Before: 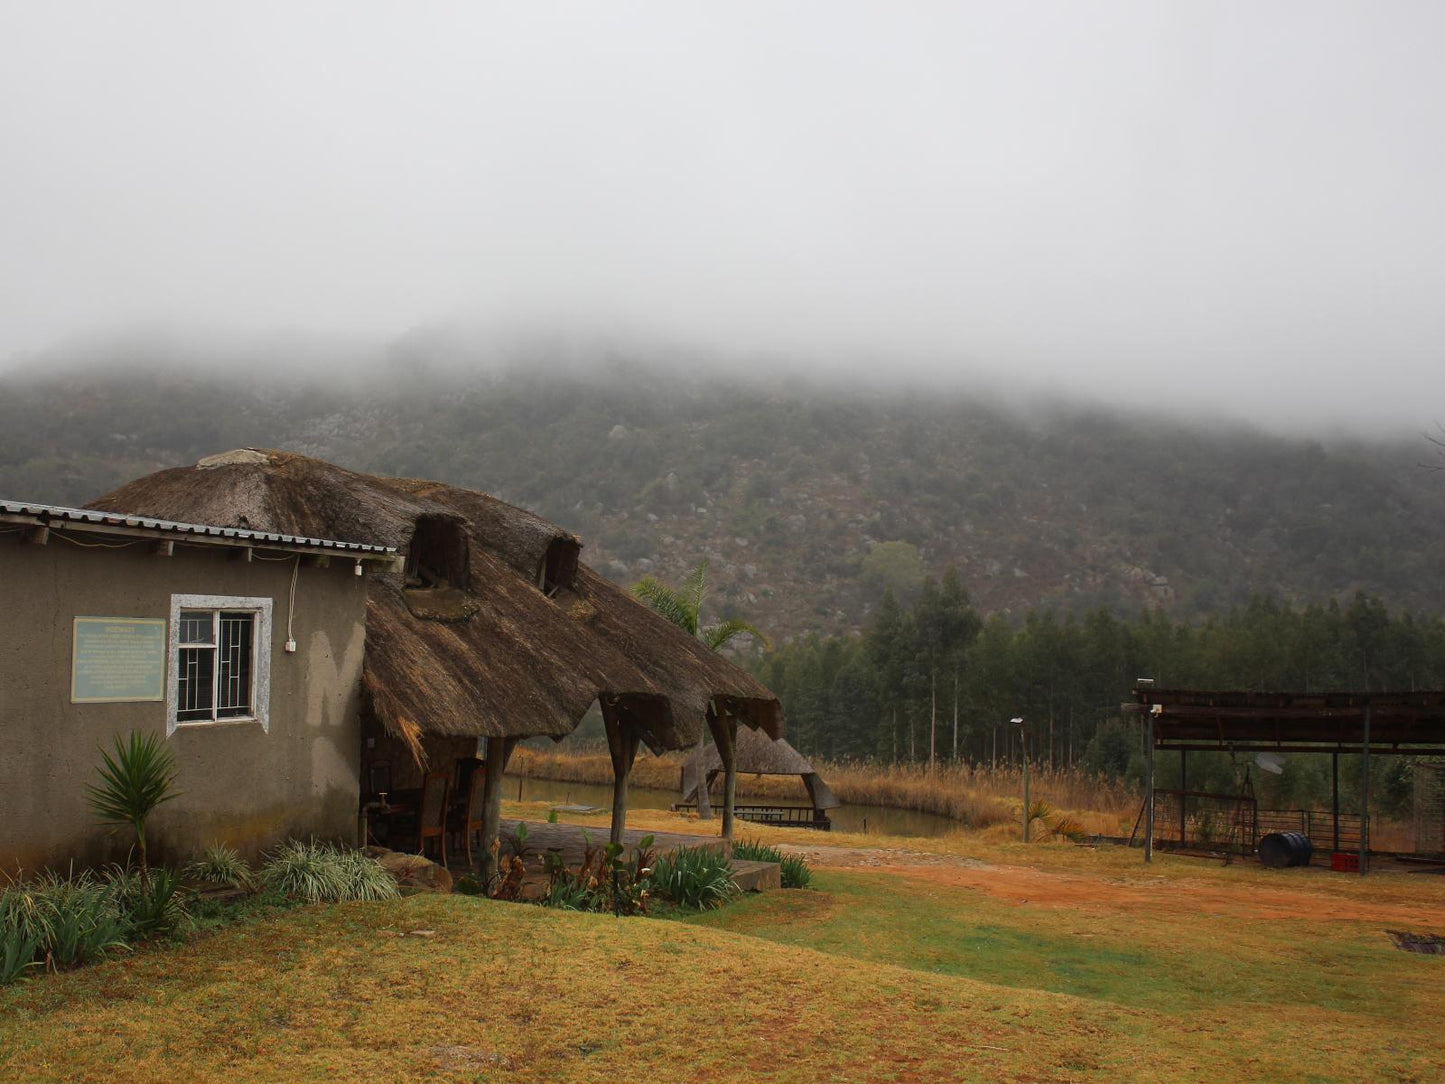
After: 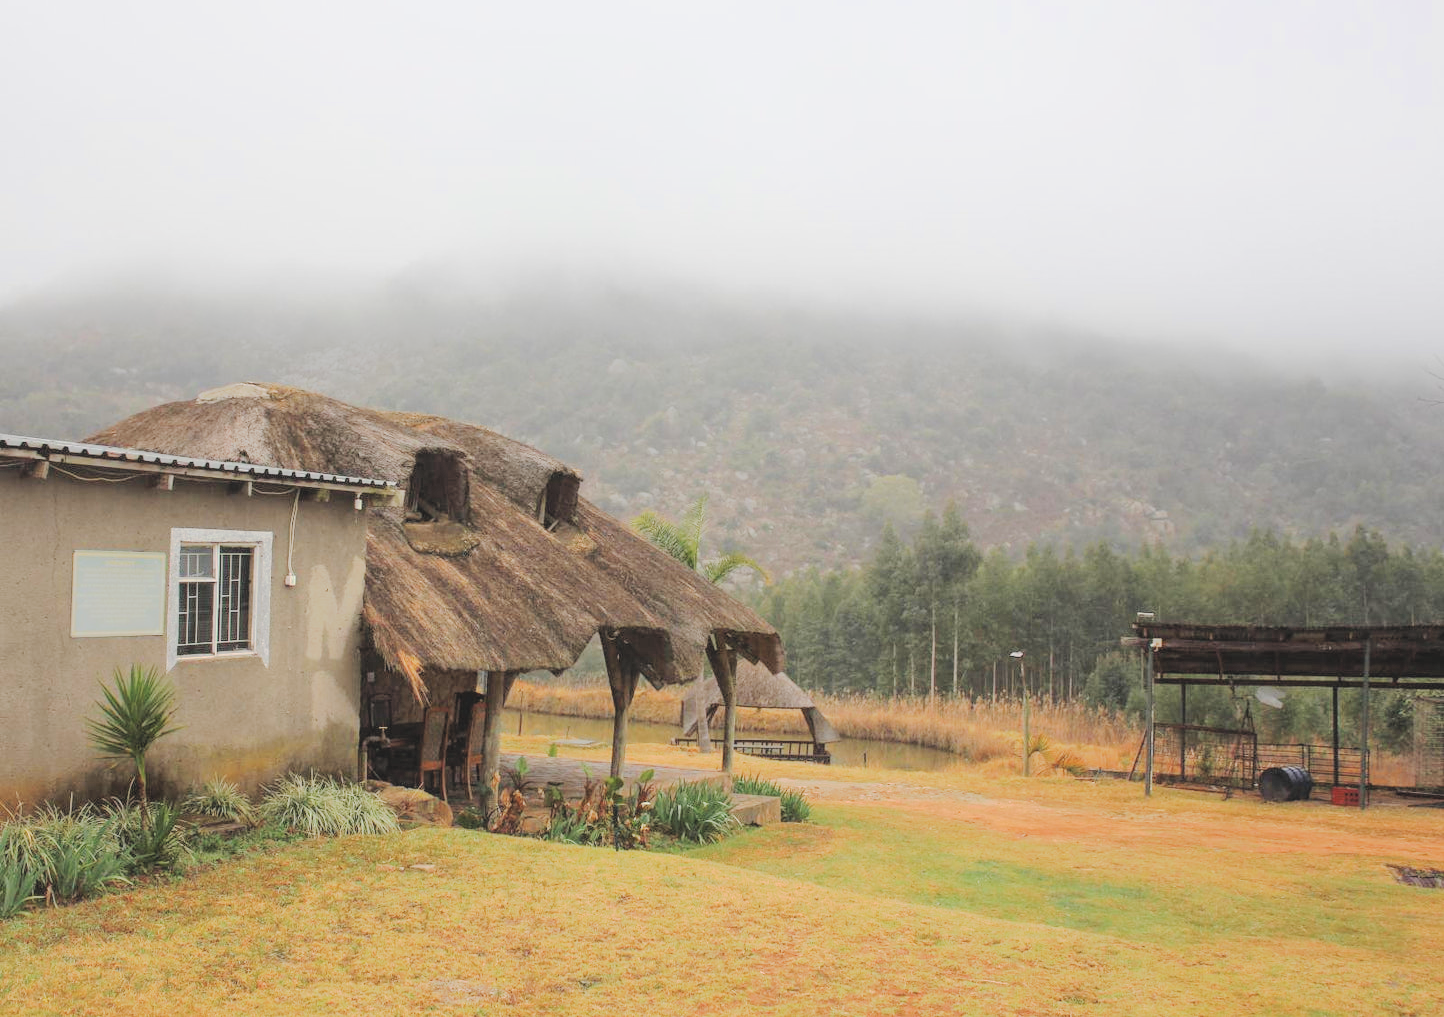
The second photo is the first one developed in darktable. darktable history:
local contrast: detail 110%
exposure: black level correction 0, exposure 1.446 EV, compensate highlight preservation false
contrast brightness saturation: brightness 0.277
color balance rgb: shadows lift › hue 86.3°, perceptual saturation grading › global saturation 0.033%
tone curve: curves: ch0 [(0, 0) (0.003, 0.096) (0.011, 0.096) (0.025, 0.098) (0.044, 0.099) (0.069, 0.106) (0.1, 0.128) (0.136, 0.153) (0.177, 0.186) (0.224, 0.218) (0.277, 0.265) (0.335, 0.316) (0.399, 0.374) (0.468, 0.445) (0.543, 0.526) (0.623, 0.605) (0.709, 0.681) (0.801, 0.758) (0.898, 0.819) (1, 1)], preserve colors none
crop and rotate: top 6.123%
filmic rgb: black relative exposure -7.65 EV, white relative exposure 4.56 EV, hardness 3.61
